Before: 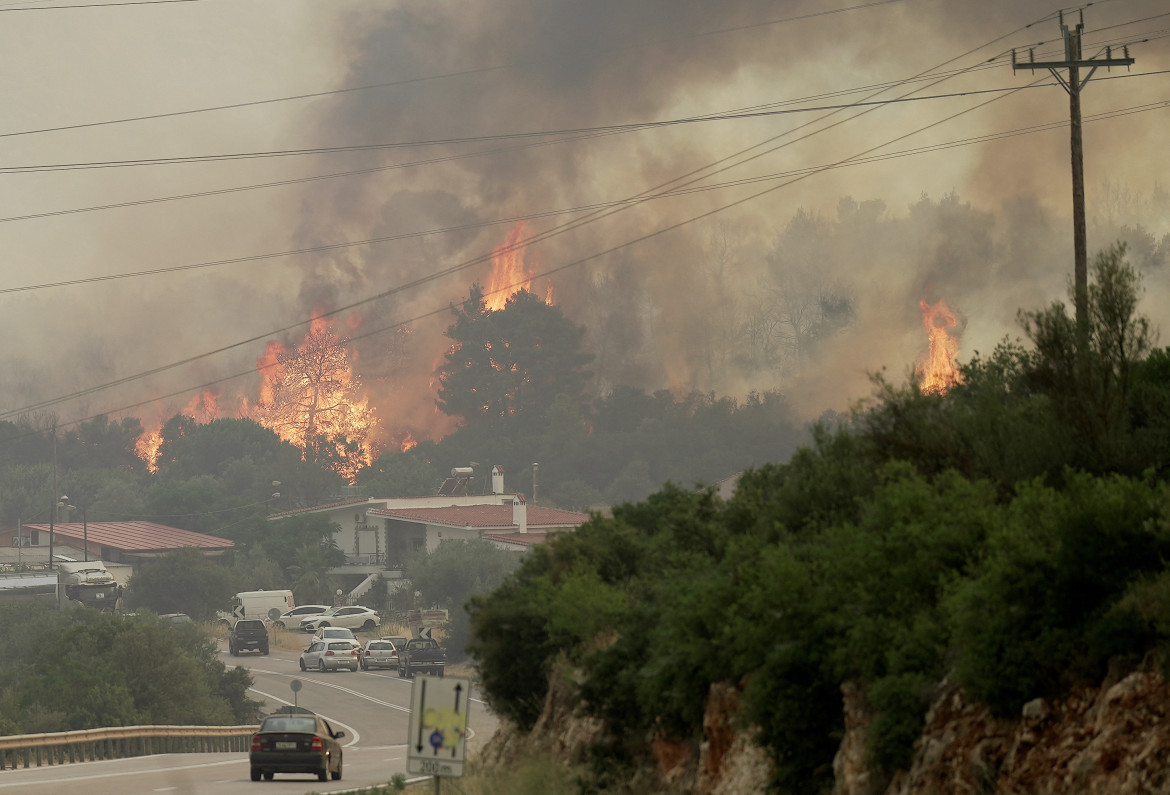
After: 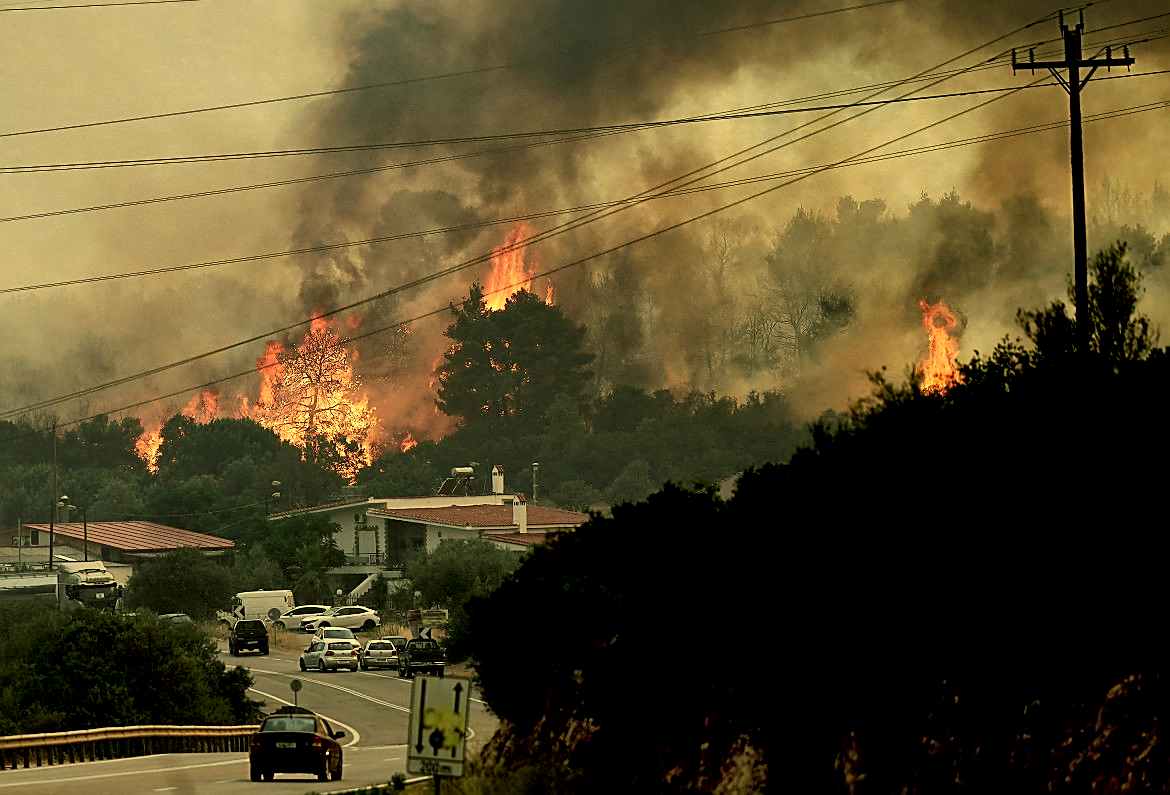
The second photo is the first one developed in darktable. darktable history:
contrast brightness saturation: contrast 0.07
sharpen: on, module defaults
color balance: mode lift, gamma, gain (sRGB), lift [1.014, 0.966, 0.918, 0.87], gamma [0.86, 0.734, 0.918, 0.976], gain [1.063, 1.13, 1.063, 0.86]
local contrast: mode bilateral grid, contrast 25, coarseness 60, detail 151%, midtone range 0.2
exposure: black level correction 0.056, exposure -0.039 EV, compensate highlight preservation false
